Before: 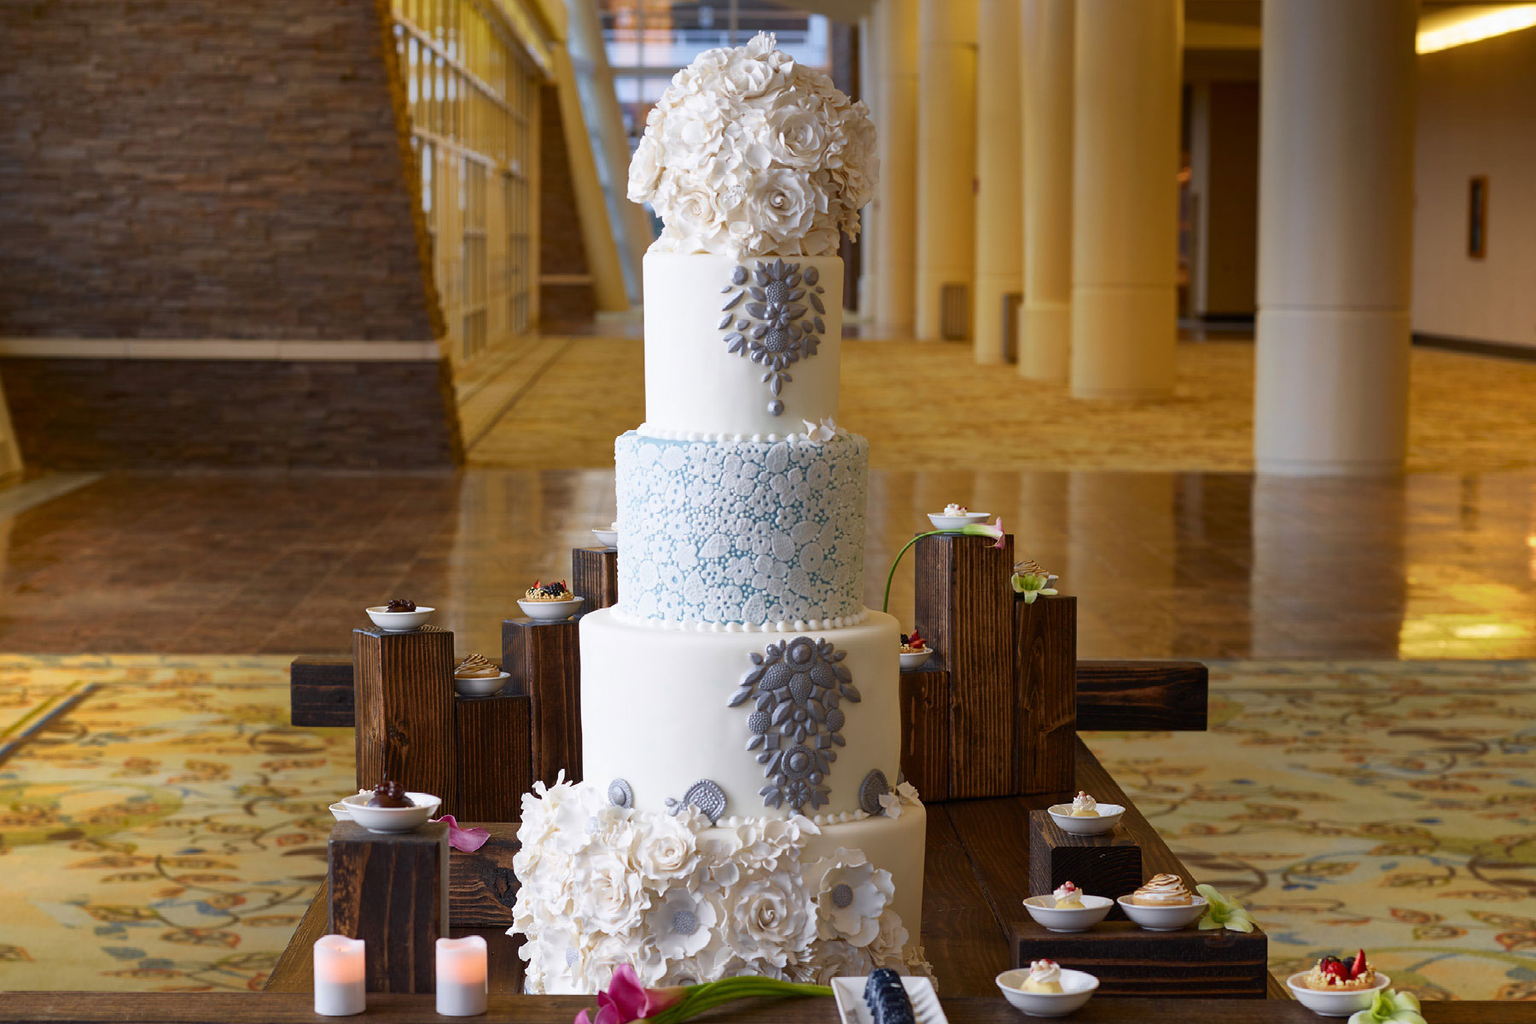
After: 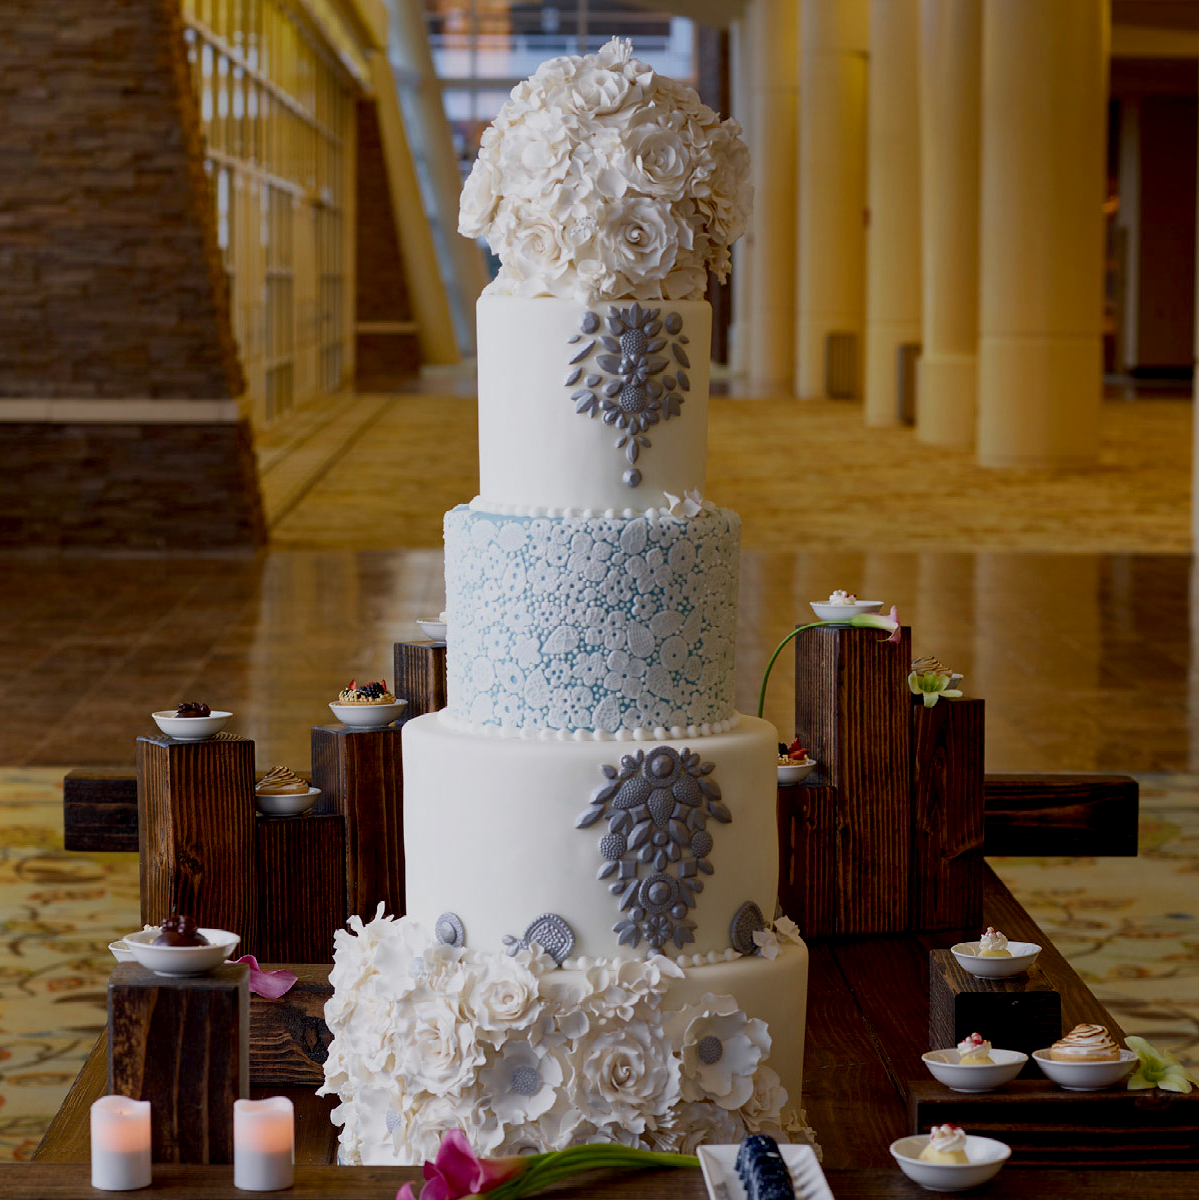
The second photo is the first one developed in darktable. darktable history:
crop: left 15.419%, right 17.914%
exposure: black level correction 0.011, exposure -0.478 EV, compensate highlight preservation false
